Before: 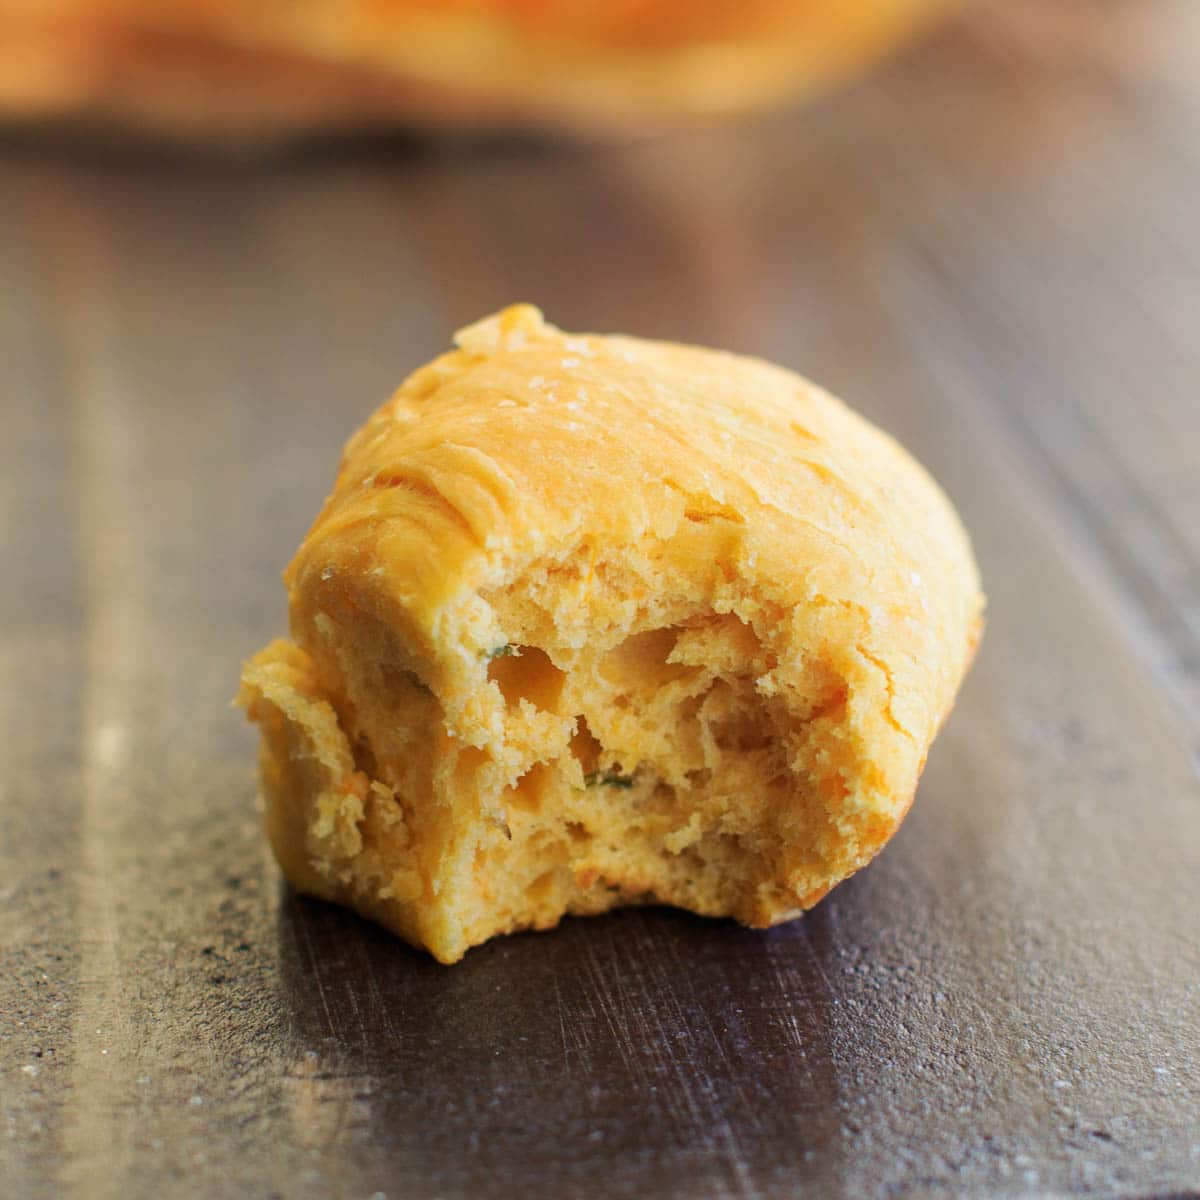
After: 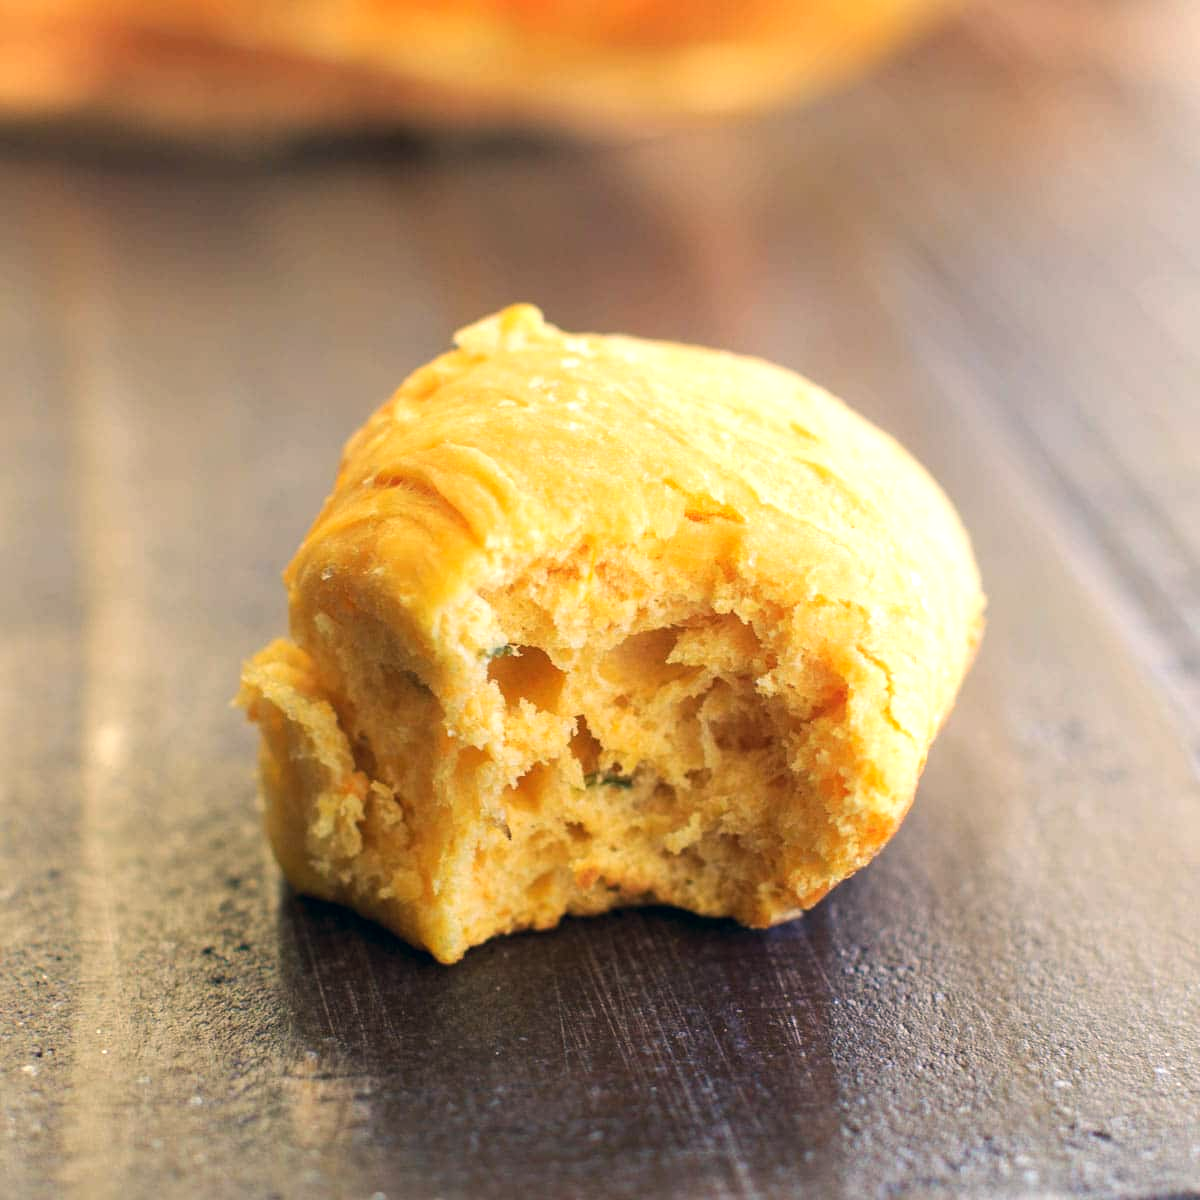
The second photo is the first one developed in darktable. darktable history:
color correction: highlights a* 5.38, highlights b* 5.3, shadows a* -4.26, shadows b* -5.11
exposure: black level correction 0, exposure 0.5 EV, compensate highlight preservation false
